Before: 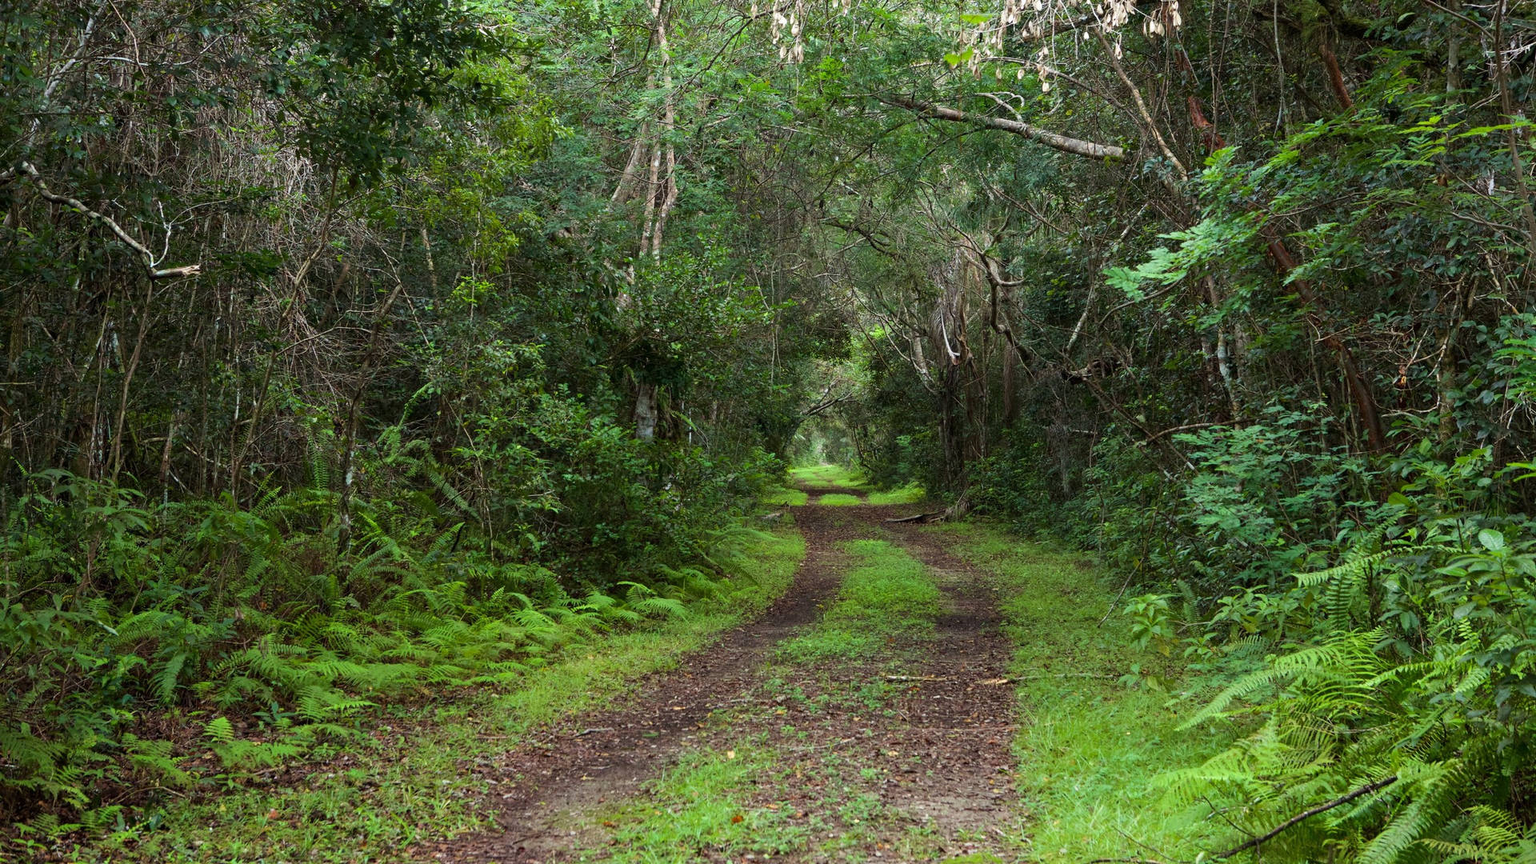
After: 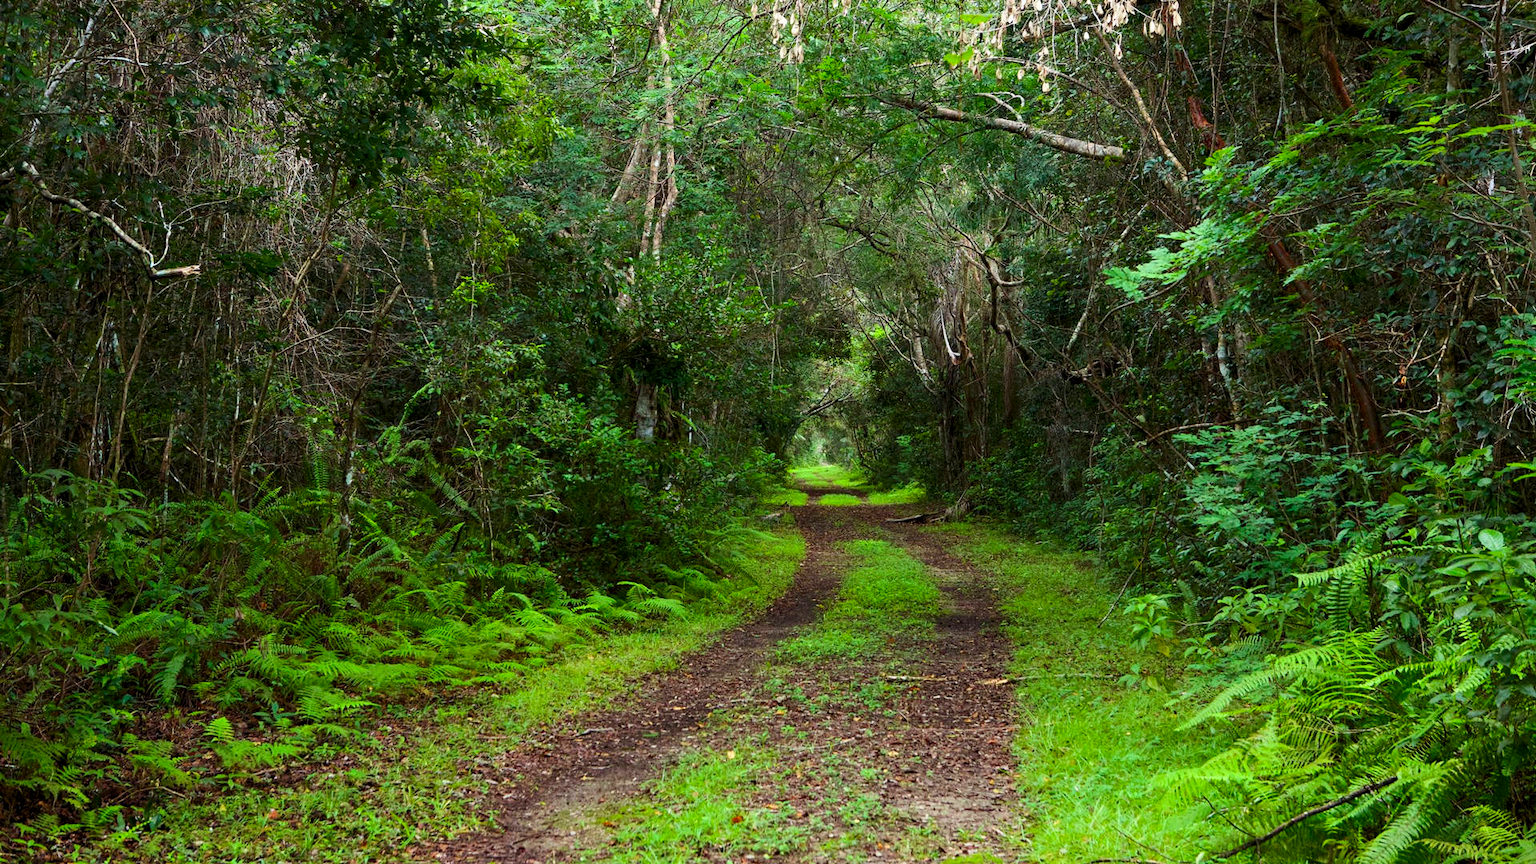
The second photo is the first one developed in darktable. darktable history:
contrast brightness saturation: contrast 0.16, saturation 0.32
levels: levels [0.018, 0.493, 1]
